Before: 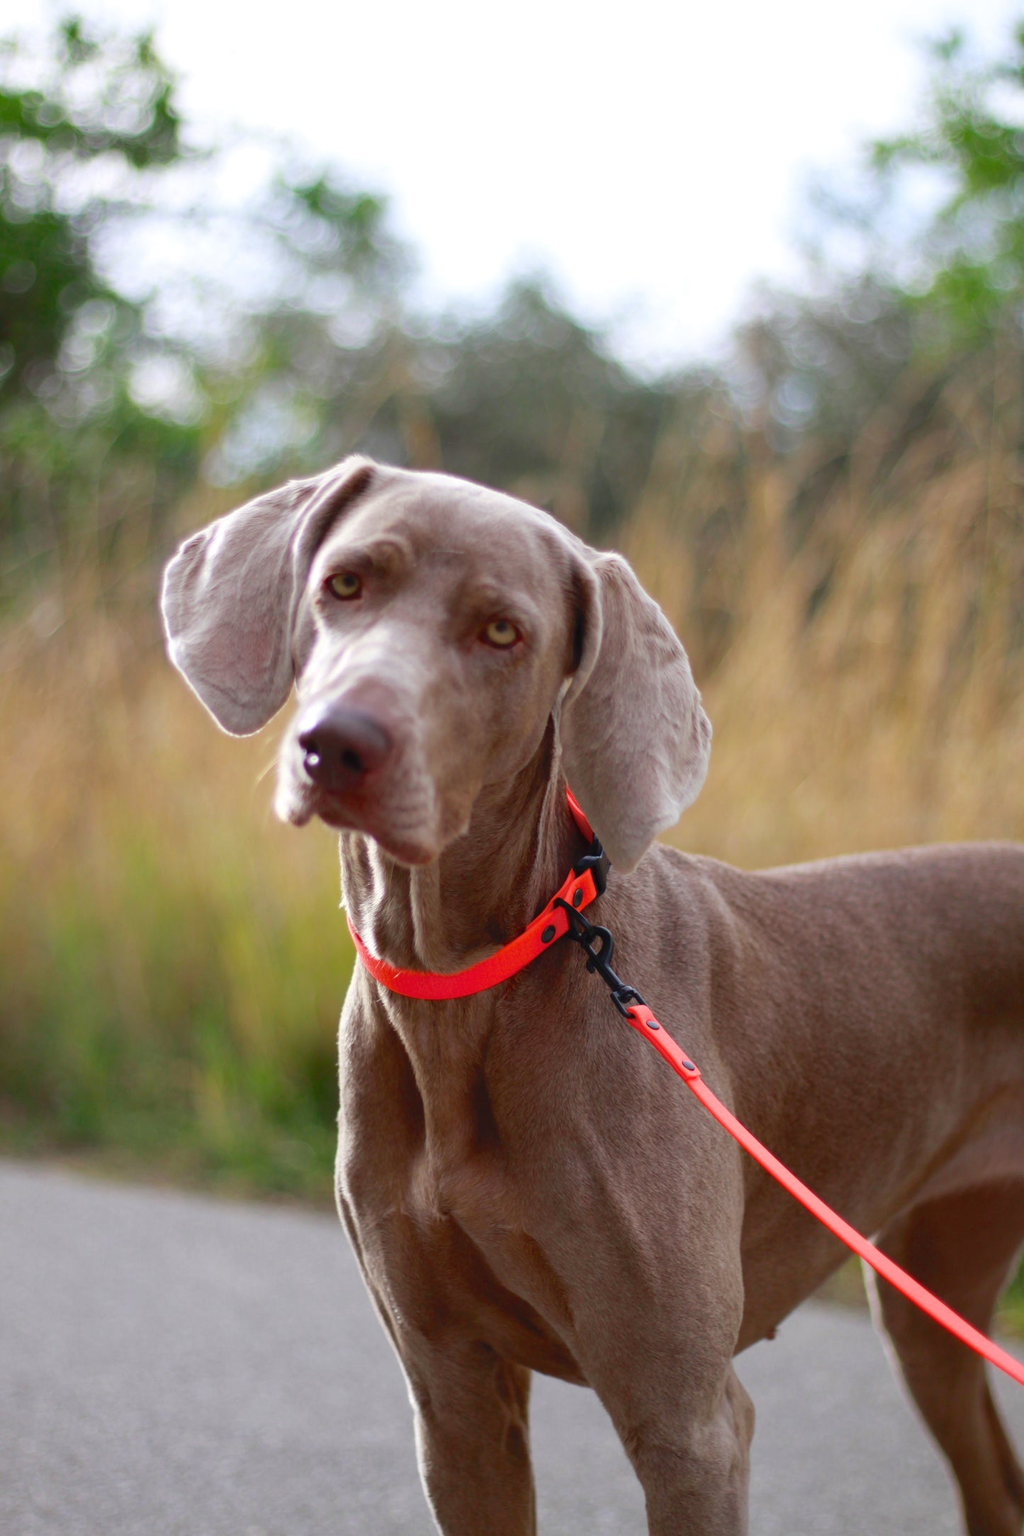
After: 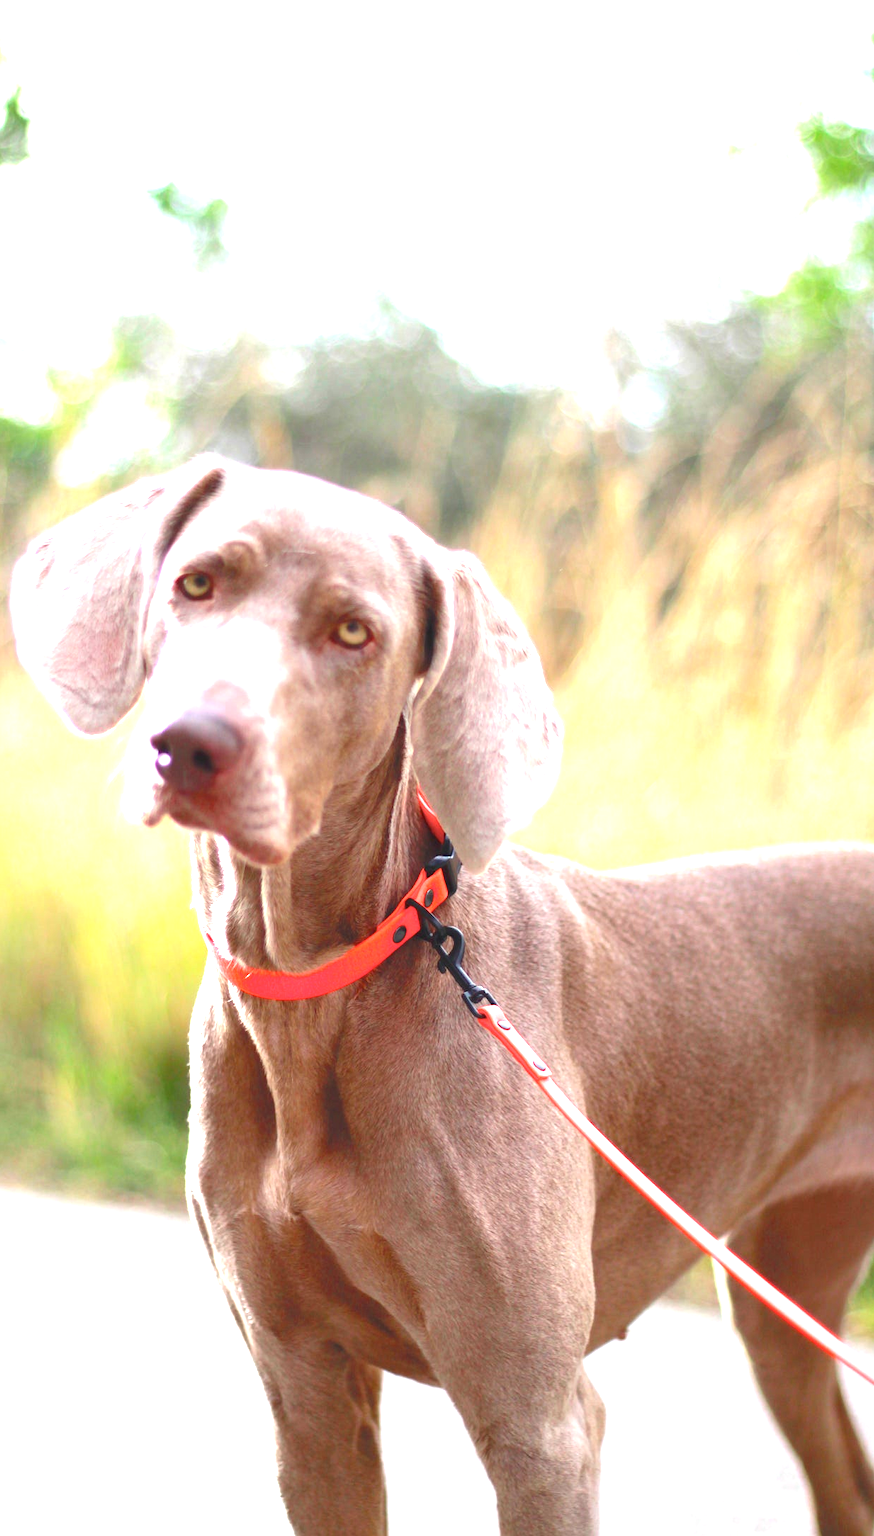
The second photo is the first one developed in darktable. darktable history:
crop and rotate: left 14.584%
exposure: black level correction 0, exposure 1.9 EV, compensate highlight preservation false
color zones: curves: ch0 [(0, 0.613) (0.01, 0.613) (0.245, 0.448) (0.498, 0.529) (0.642, 0.665) (0.879, 0.777) (0.99, 0.613)]; ch1 [(0, 0) (0.143, 0) (0.286, 0) (0.429, 0) (0.571, 0) (0.714, 0) (0.857, 0)], mix -93.41%
